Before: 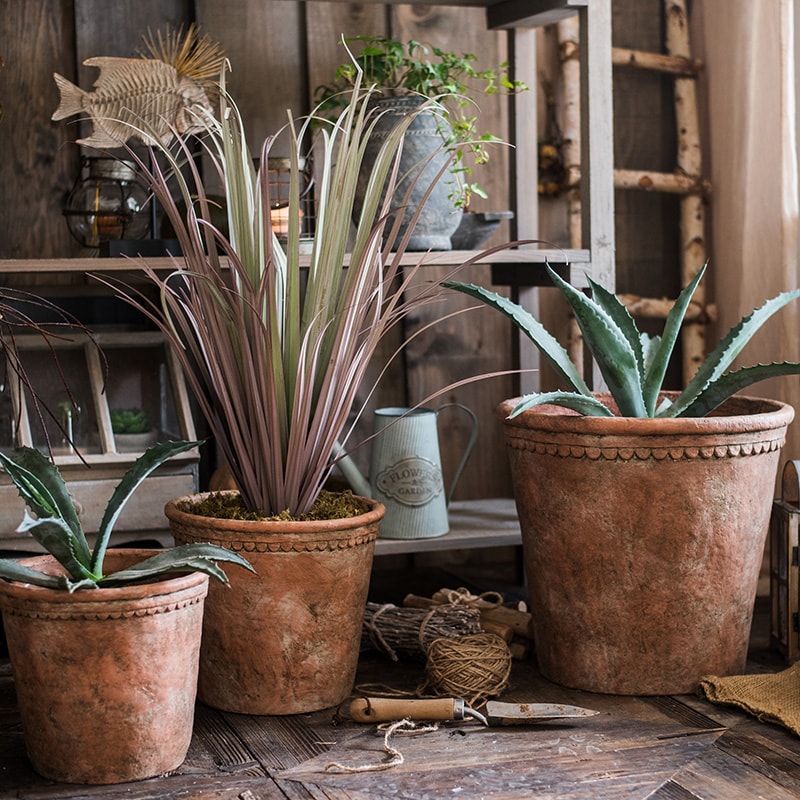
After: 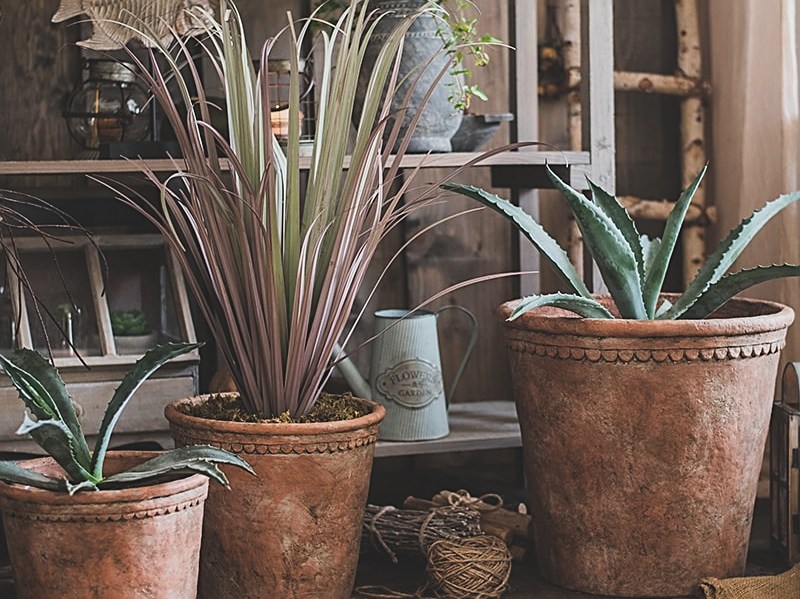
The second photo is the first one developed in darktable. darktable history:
crop and rotate: top 12.455%, bottom 12.559%
exposure: black level correction -0.022, exposure -0.036 EV, compensate exposure bias true, compensate highlight preservation false
filmic rgb: black relative exposure -11.38 EV, white relative exposure 3.24 EV, hardness 6.68, iterations of high-quality reconstruction 0
sharpen: on, module defaults
